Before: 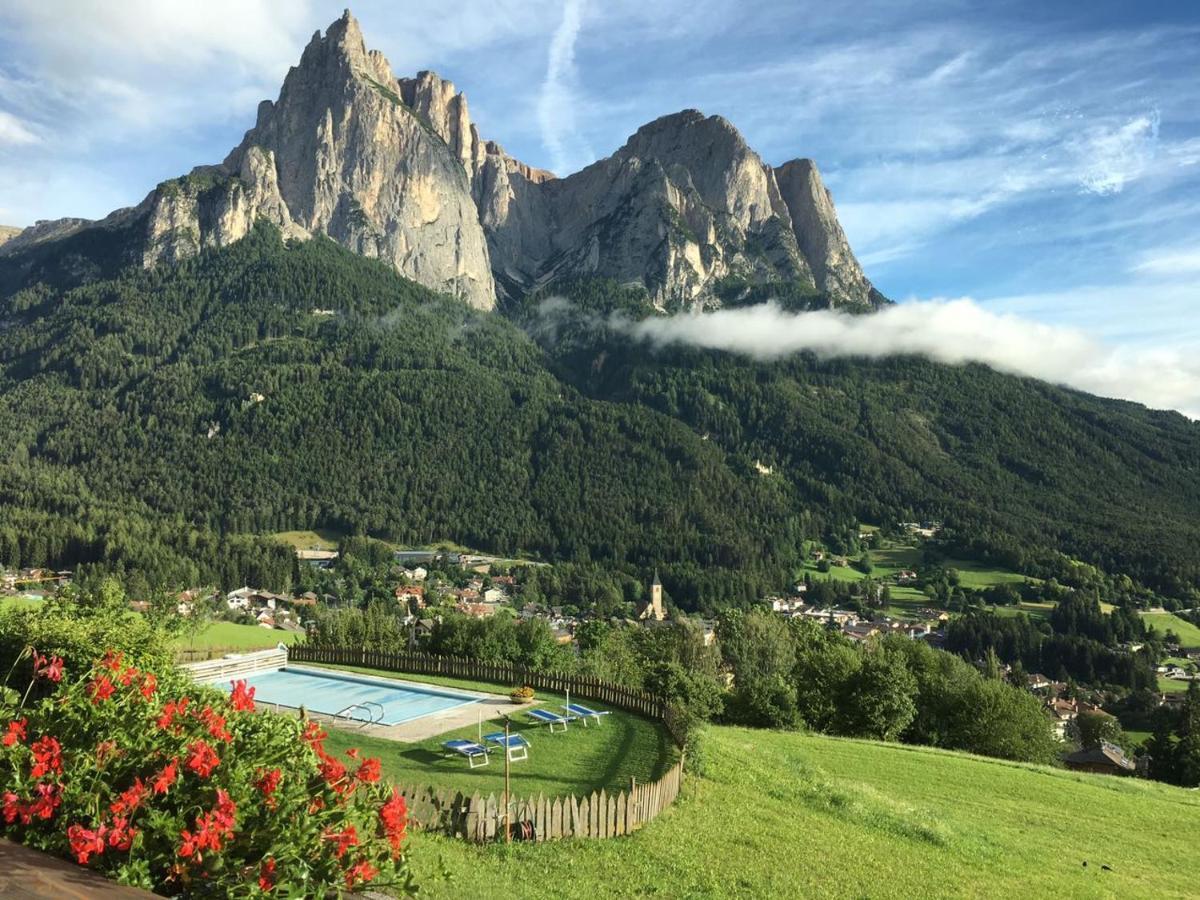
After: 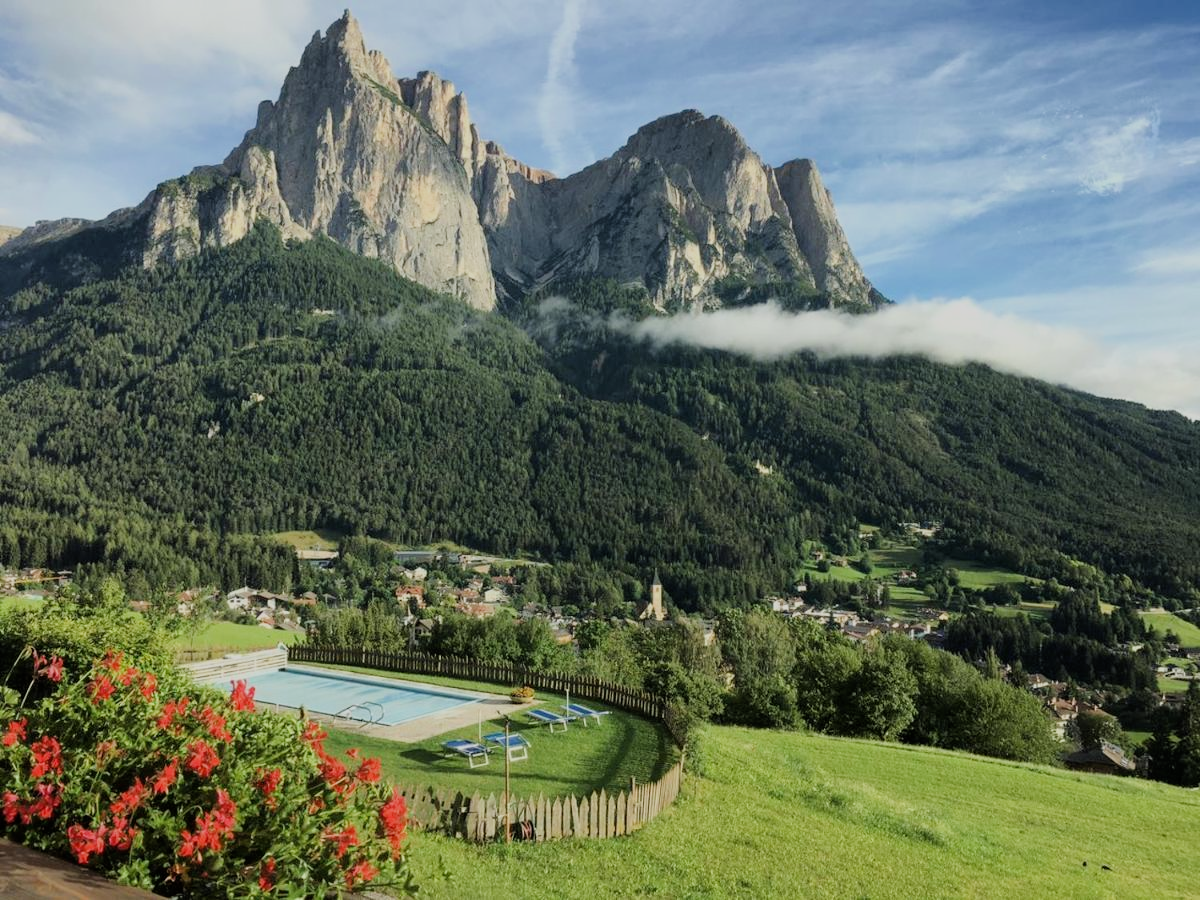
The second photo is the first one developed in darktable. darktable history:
filmic rgb: black relative exposure -7.65 EV, white relative exposure 4.56 EV, threshold 3 EV, hardness 3.61, enable highlight reconstruction true
